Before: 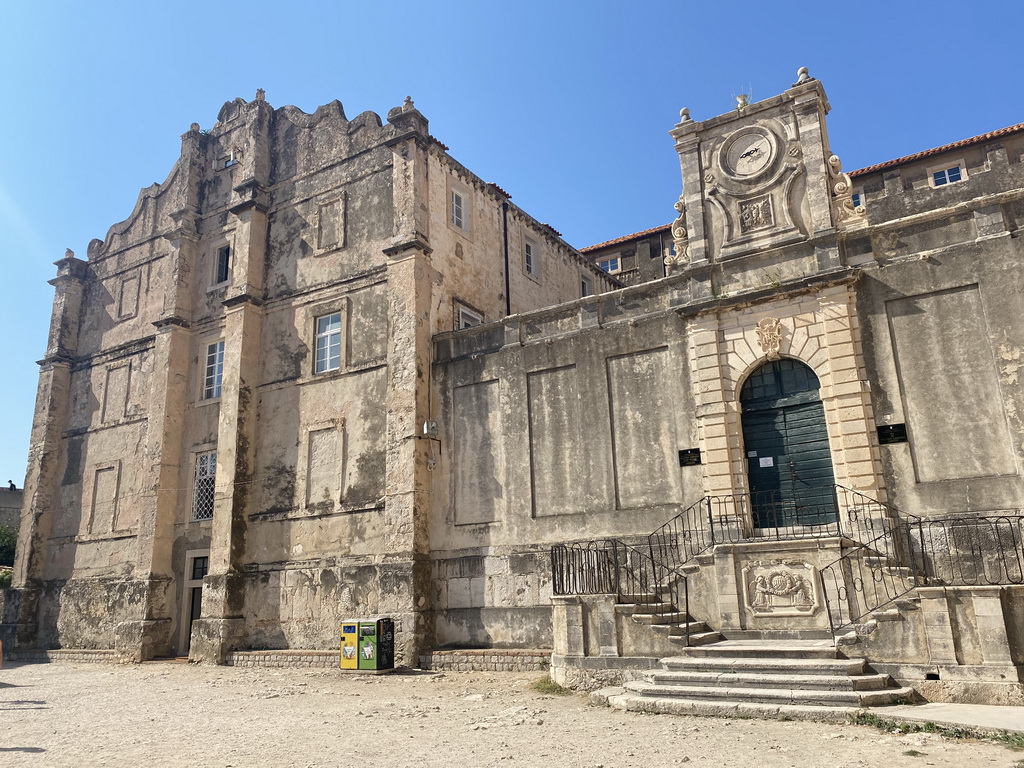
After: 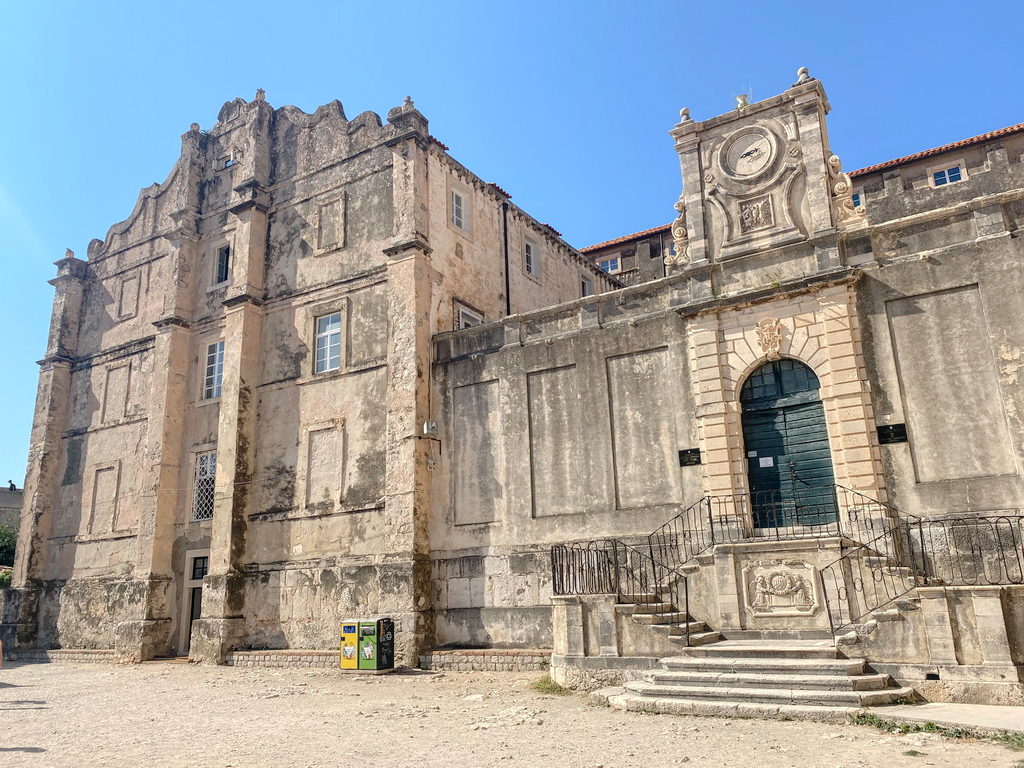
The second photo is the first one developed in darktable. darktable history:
contrast brightness saturation: brightness 0.149
tone curve: curves: ch0 [(0, 0) (0.003, 0.008) (0.011, 0.01) (0.025, 0.012) (0.044, 0.023) (0.069, 0.033) (0.1, 0.046) (0.136, 0.075) (0.177, 0.116) (0.224, 0.171) (0.277, 0.235) (0.335, 0.312) (0.399, 0.397) (0.468, 0.466) (0.543, 0.54) (0.623, 0.62) (0.709, 0.701) (0.801, 0.782) (0.898, 0.877) (1, 1)], preserve colors none
local contrast: on, module defaults
